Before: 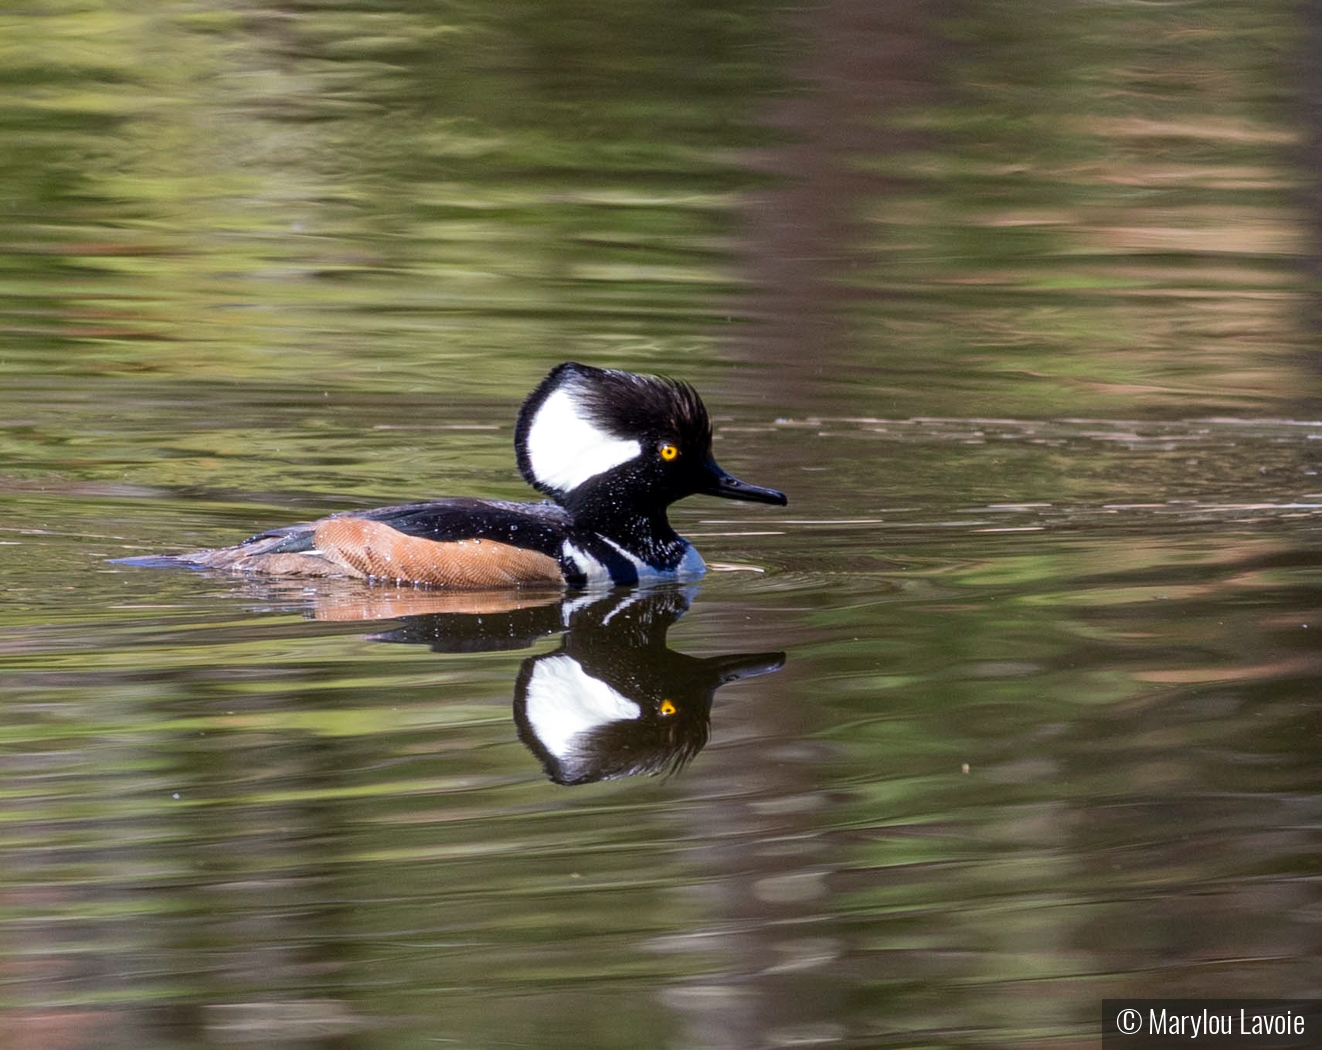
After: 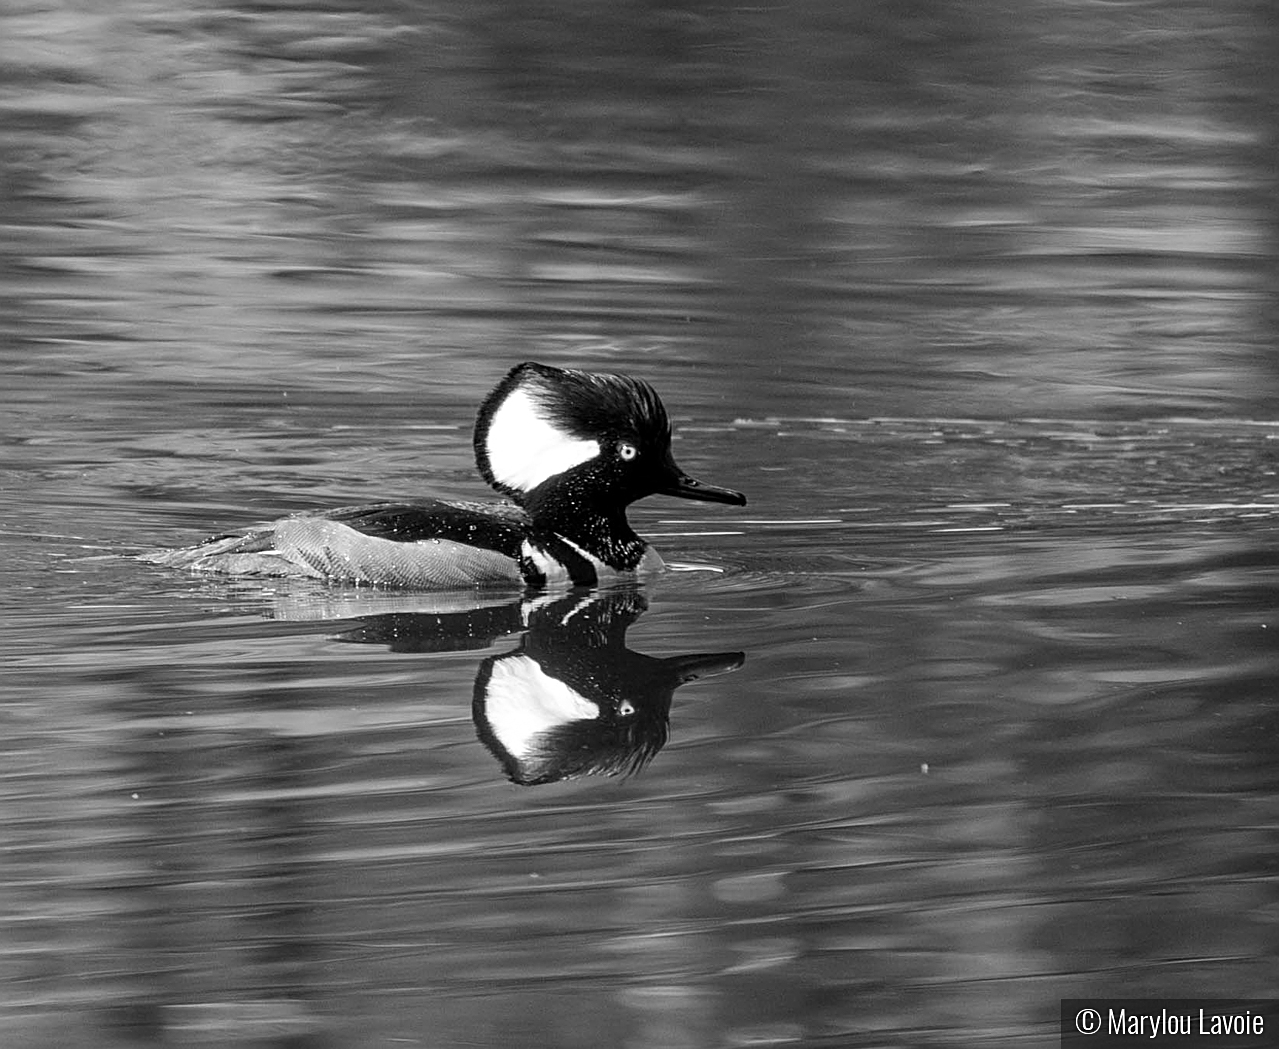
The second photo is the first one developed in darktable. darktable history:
sharpen: on, module defaults
monochrome: on, module defaults
crop and rotate: left 3.238%
